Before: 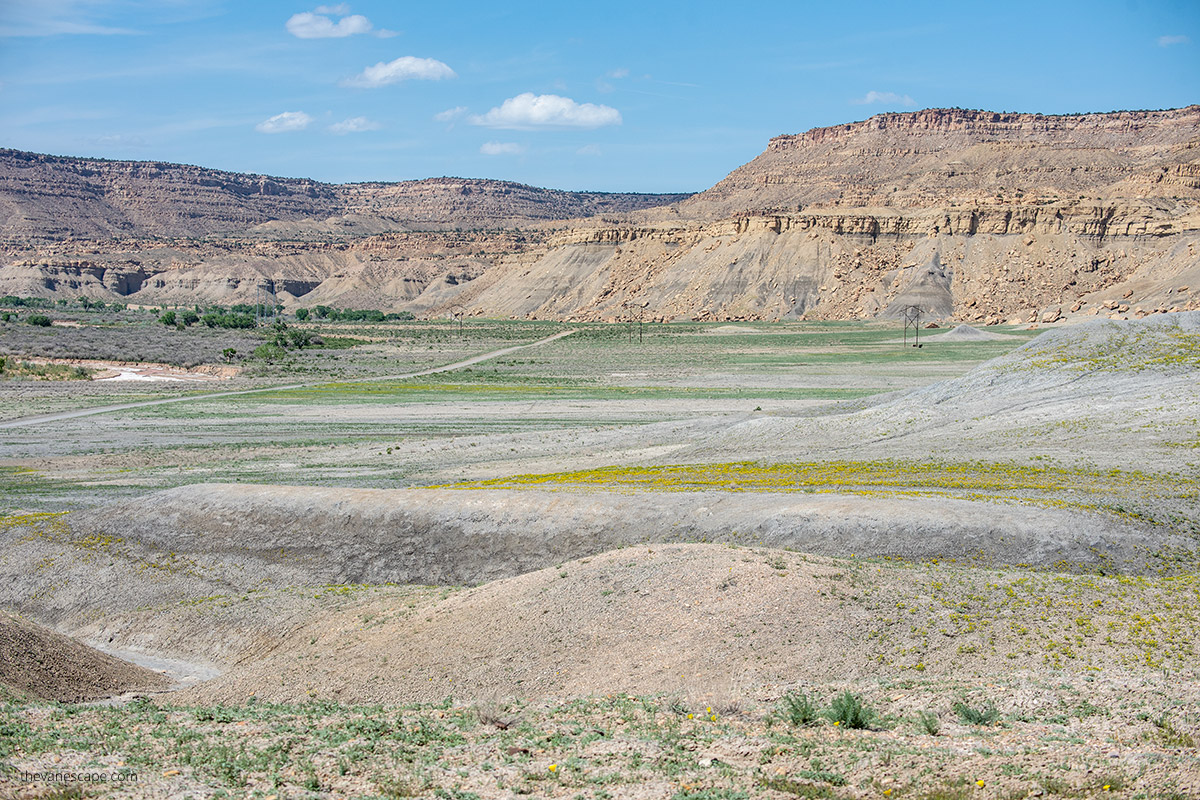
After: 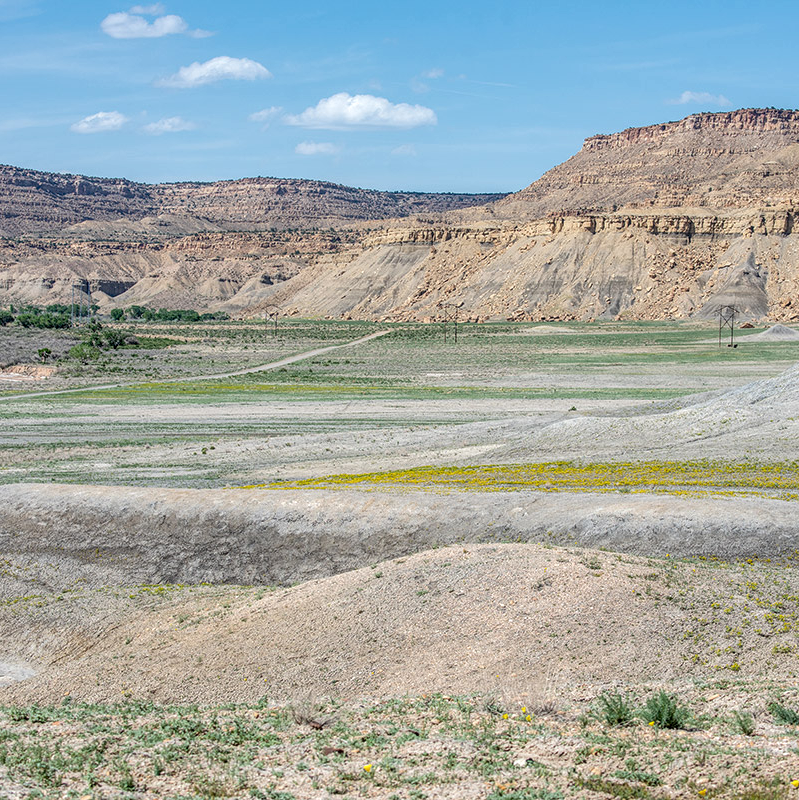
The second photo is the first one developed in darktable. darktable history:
local contrast: on, module defaults
crop: left 15.419%, right 17.914%
